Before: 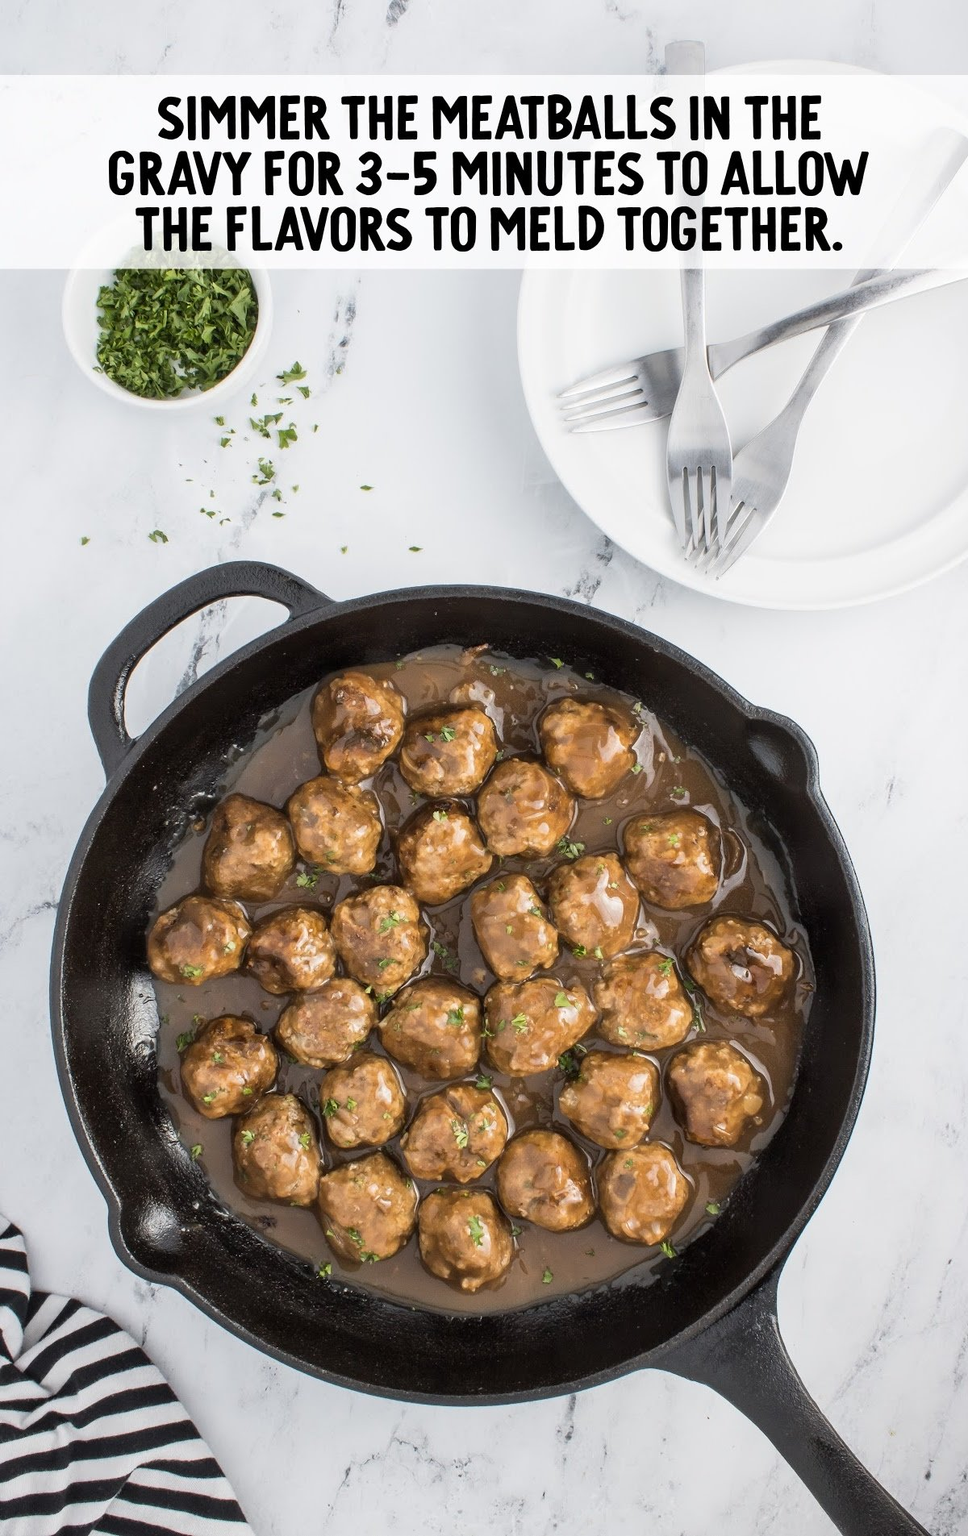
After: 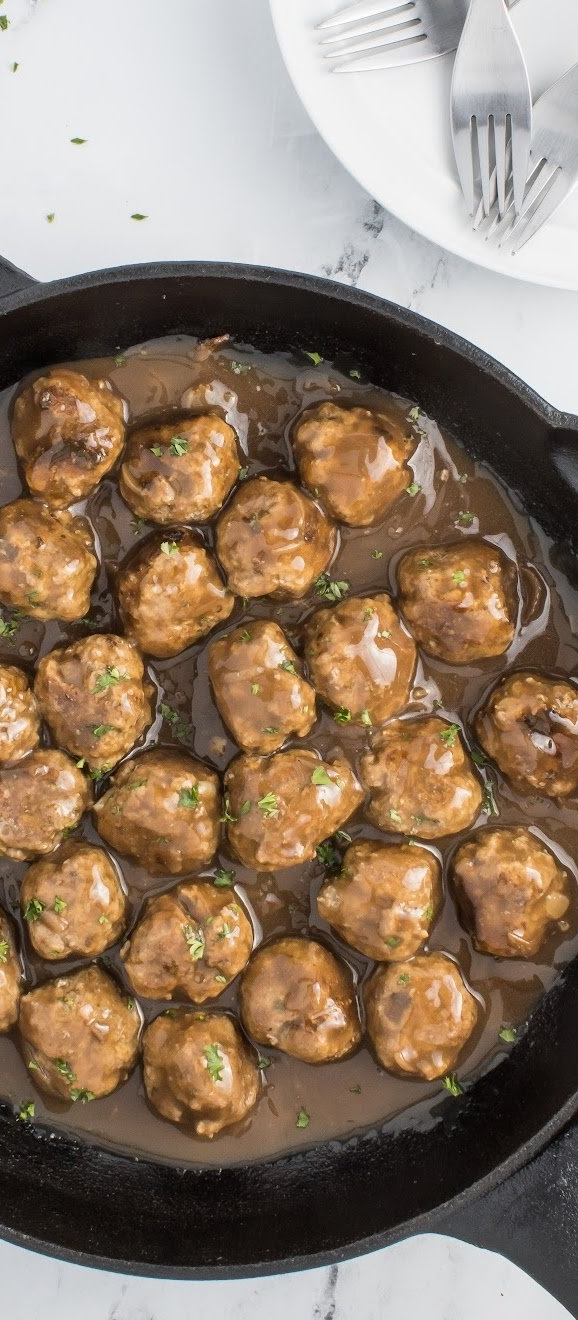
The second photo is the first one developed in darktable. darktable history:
crop: left 31.403%, top 24.4%, right 20.411%, bottom 6.273%
